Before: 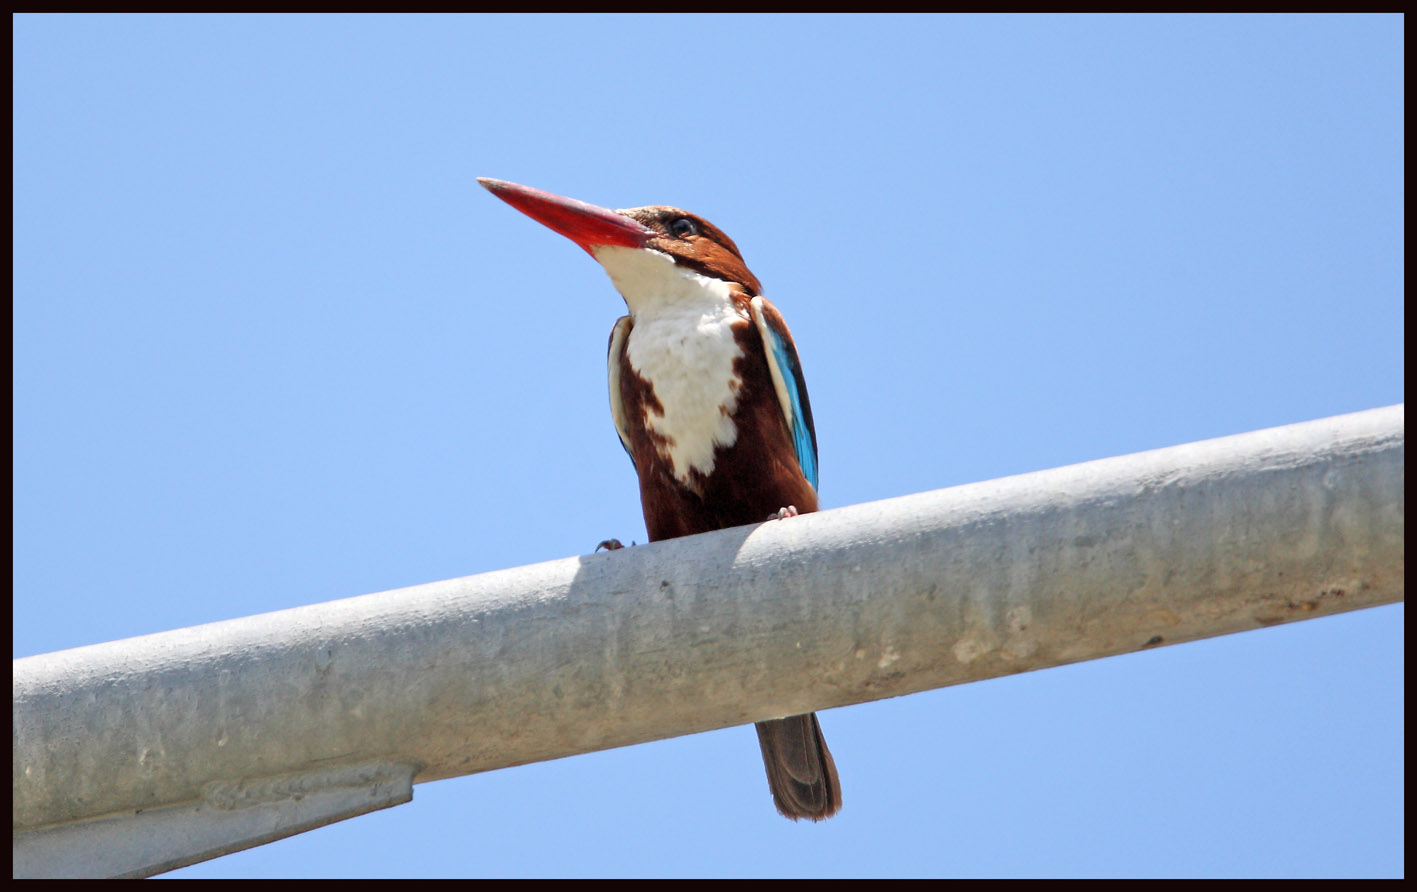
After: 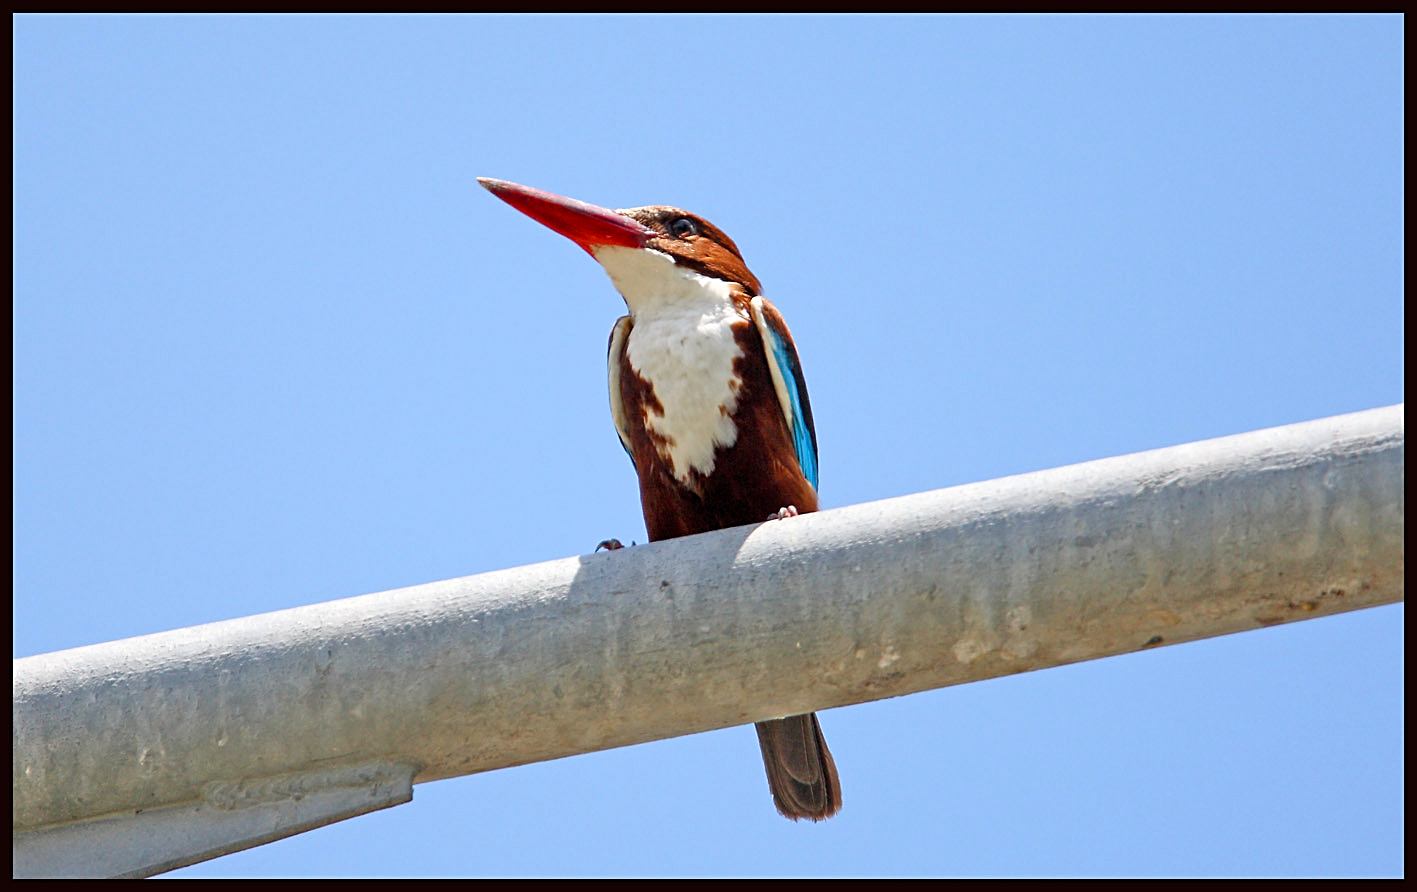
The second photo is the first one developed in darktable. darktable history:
color balance rgb: linear chroma grading › global chroma 14.385%, perceptual saturation grading › global saturation 0.086%, perceptual saturation grading › highlights -15.417%, perceptual saturation grading › shadows 25.097%
sharpen: on, module defaults
